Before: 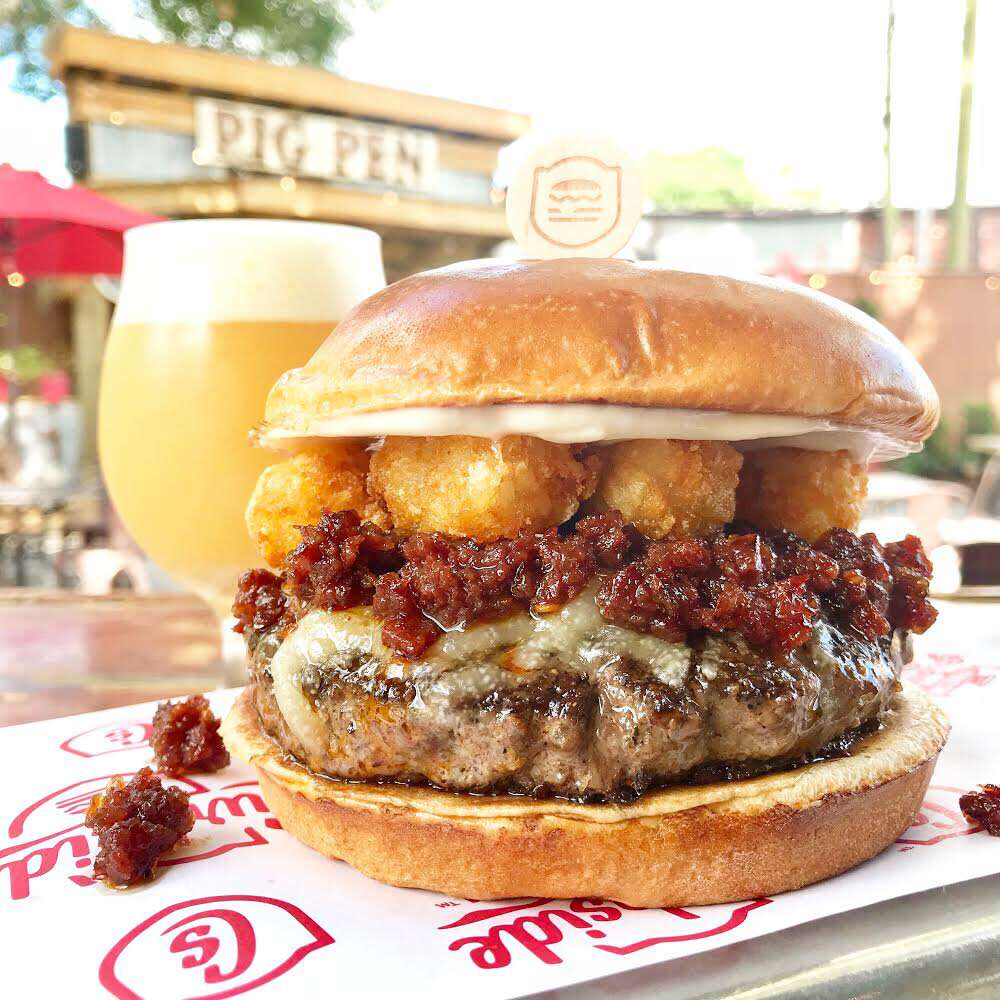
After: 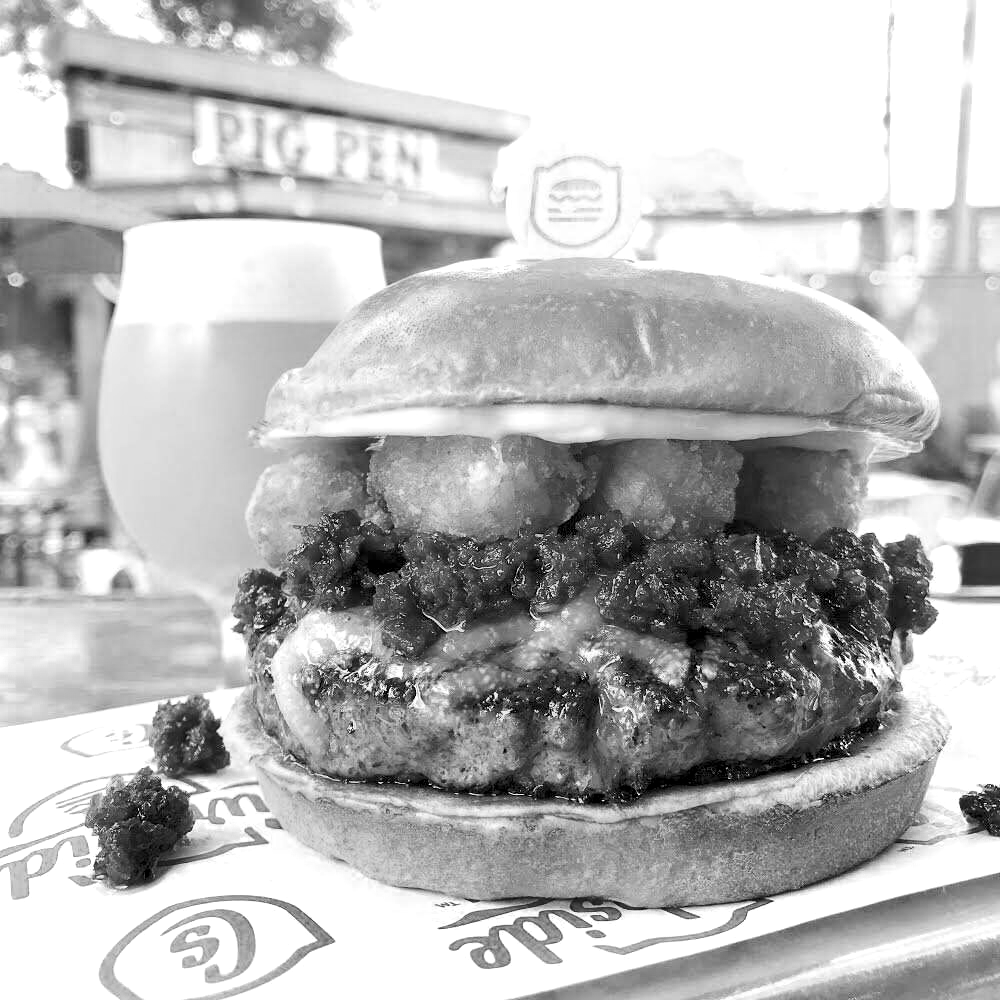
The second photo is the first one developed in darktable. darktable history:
exposure: black level correction 0.009, exposure -0.165 EV, compensate highlight preservation false
tone equalizer: -8 EV 0 EV, -7 EV 0.001 EV, -6 EV -0.003 EV, -5 EV -0.009 EV, -4 EV -0.056 EV, -3 EV -0.227 EV, -2 EV -0.241 EV, -1 EV 0.114 EV, +0 EV 0.325 EV
color zones: curves: ch0 [(0, 0.613) (0.01, 0.613) (0.245, 0.448) (0.498, 0.529) (0.642, 0.665) (0.879, 0.777) (0.99, 0.613)]; ch1 [(0, 0) (0.143, 0) (0.286, 0) (0.429, 0) (0.571, 0) (0.714, 0) (0.857, 0)]
